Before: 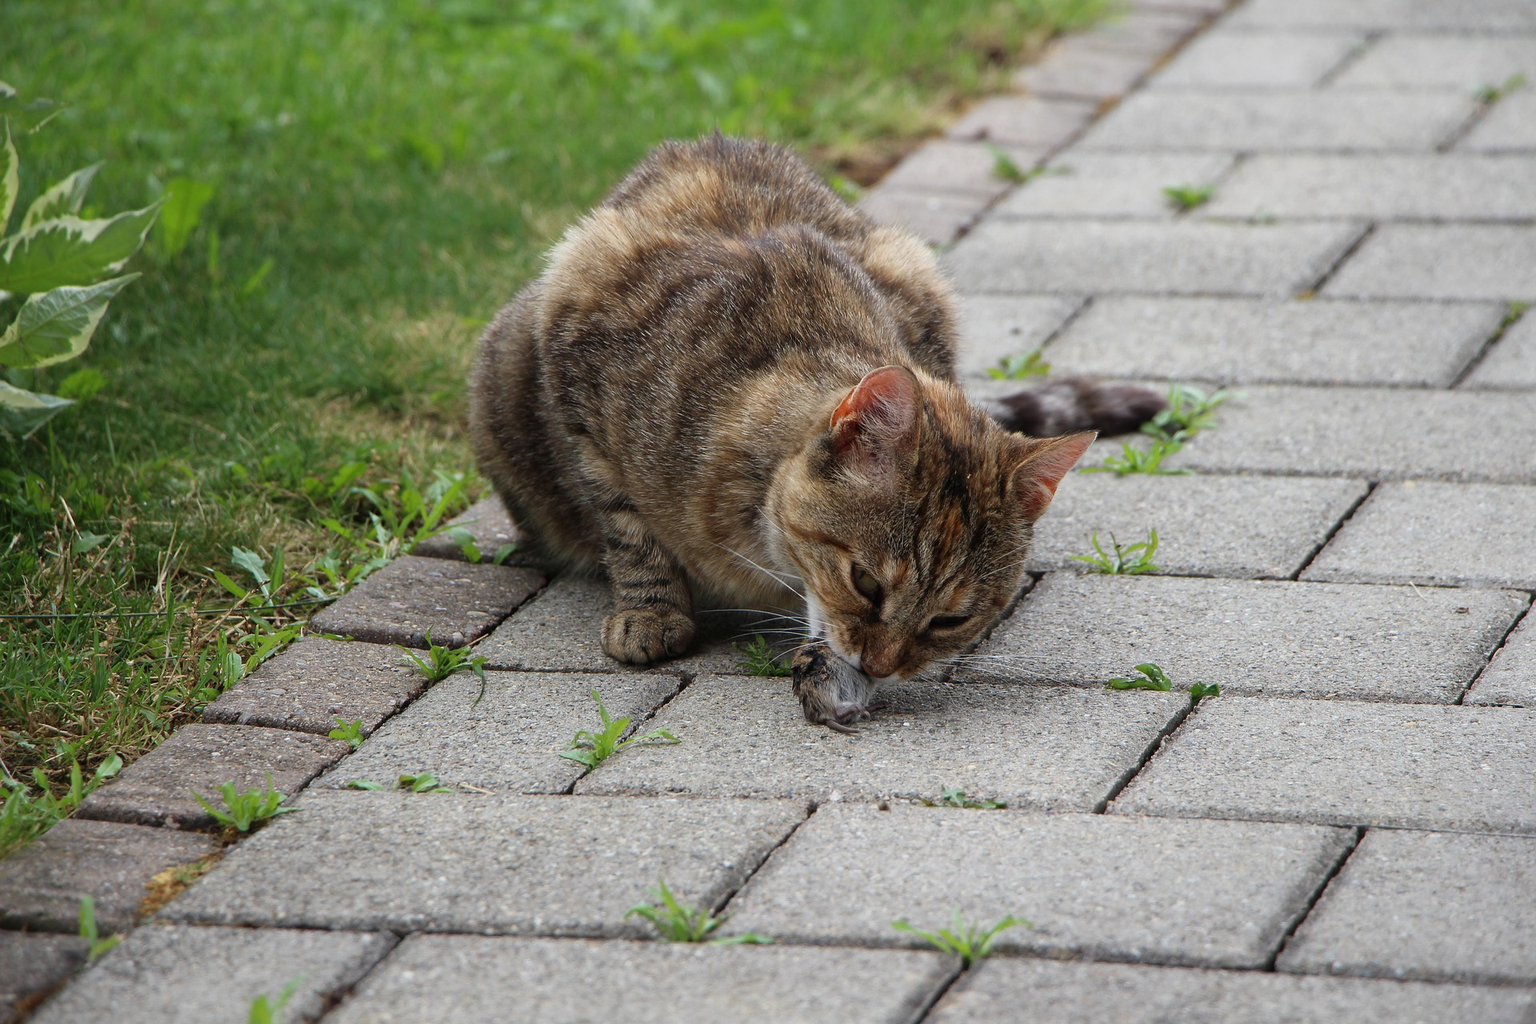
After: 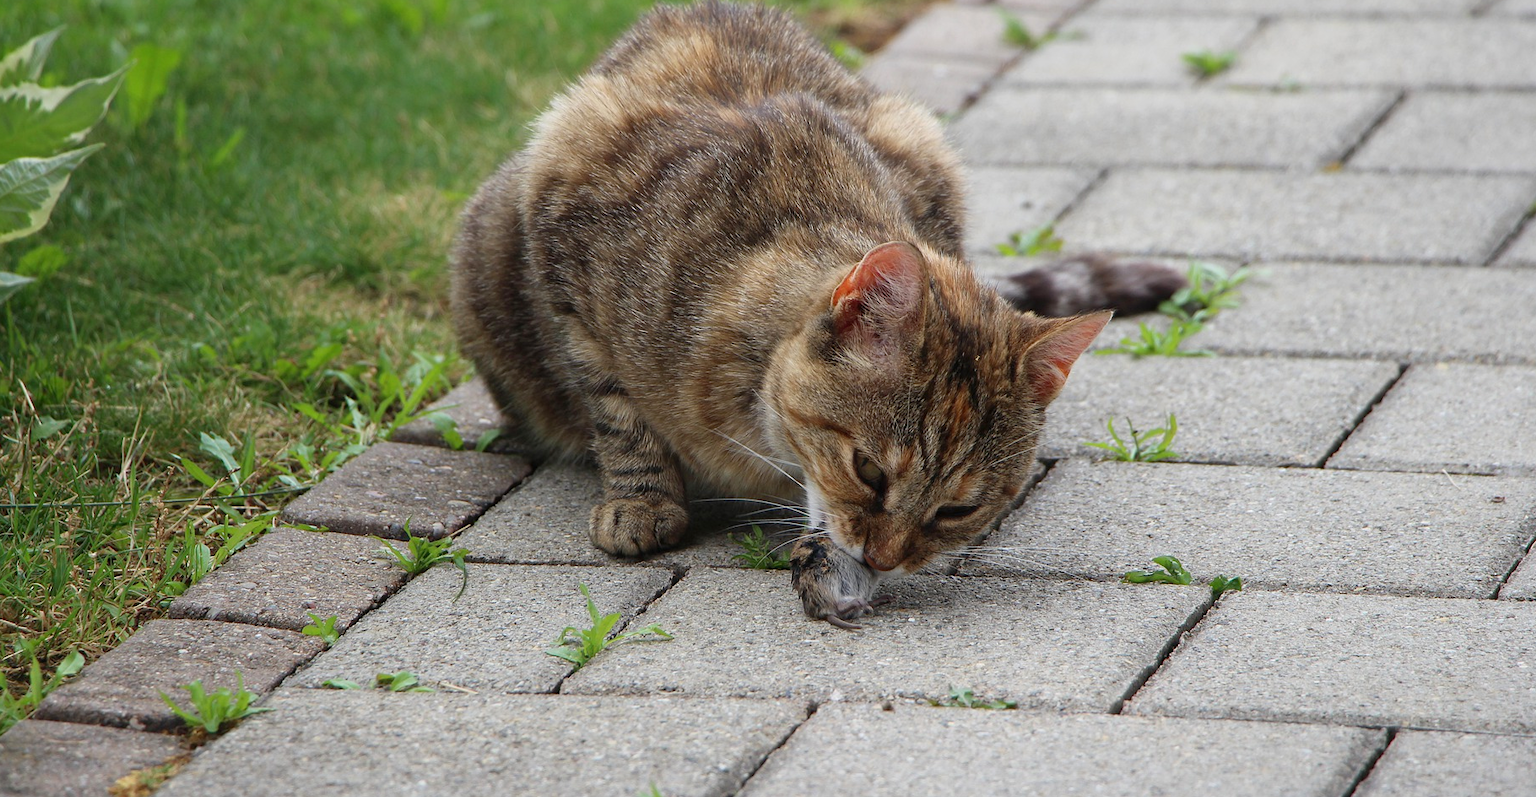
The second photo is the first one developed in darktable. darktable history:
crop and rotate: left 2.807%, top 13.399%, right 2.352%, bottom 12.707%
levels: levels [0, 0.478, 1]
